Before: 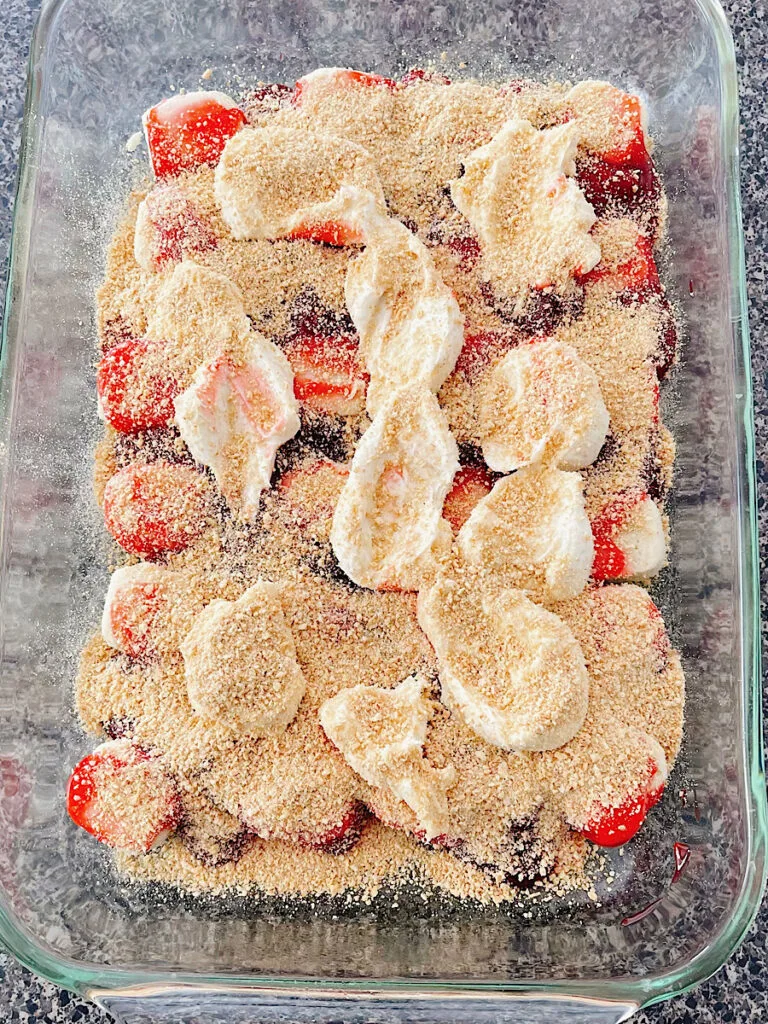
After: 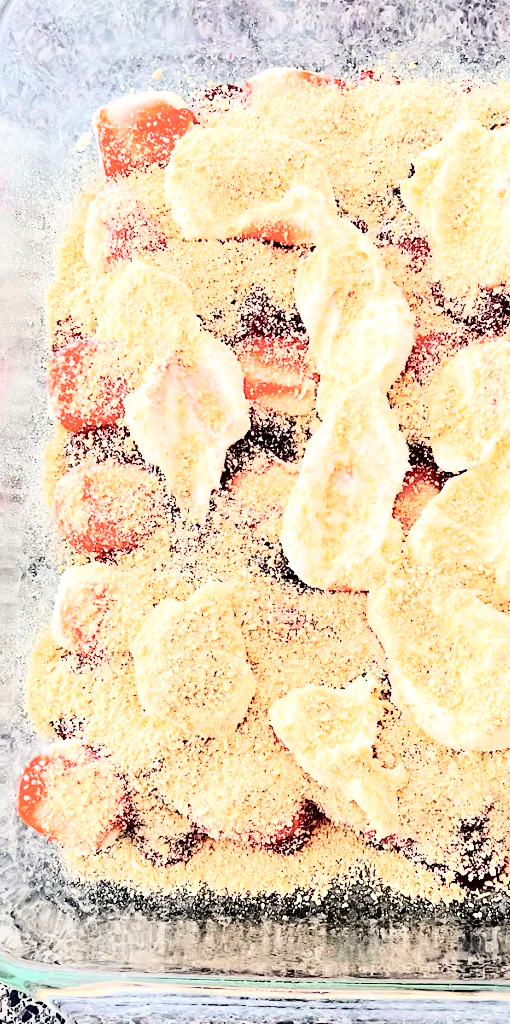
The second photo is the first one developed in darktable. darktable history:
crop and rotate: left 6.623%, right 26.91%
exposure: compensate highlight preservation false
tone curve: curves: ch0 [(0, 0) (0.004, 0) (0.133, 0.071) (0.325, 0.456) (0.832, 0.957) (1, 1)], color space Lab, independent channels, preserve colors none
tone equalizer: -8 EV -0.382 EV, -7 EV -0.364 EV, -6 EV -0.305 EV, -5 EV -0.192 EV, -3 EV 0.225 EV, -2 EV 0.337 EV, -1 EV 0.376 EV, +0 EV 0.41 EV, edges refinement/feathering 500, mask exposure compensation -1.57 EV, preserve details no
contrast brightness saturation: contrast -0.021, brightness -0.015, saturation 0.037
